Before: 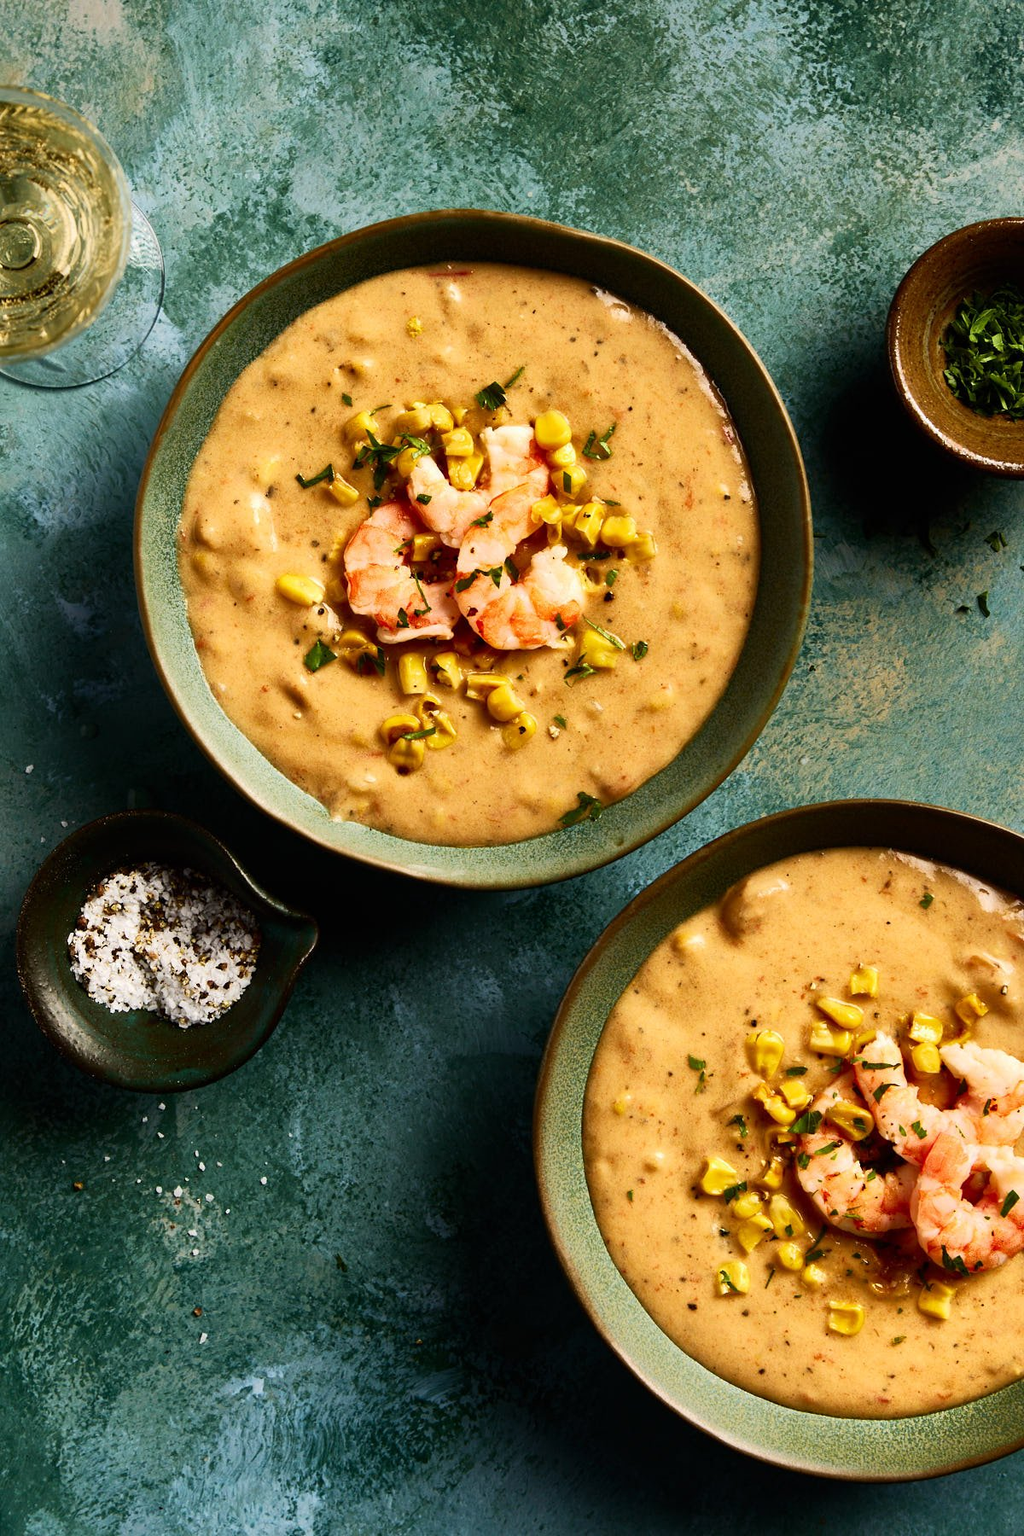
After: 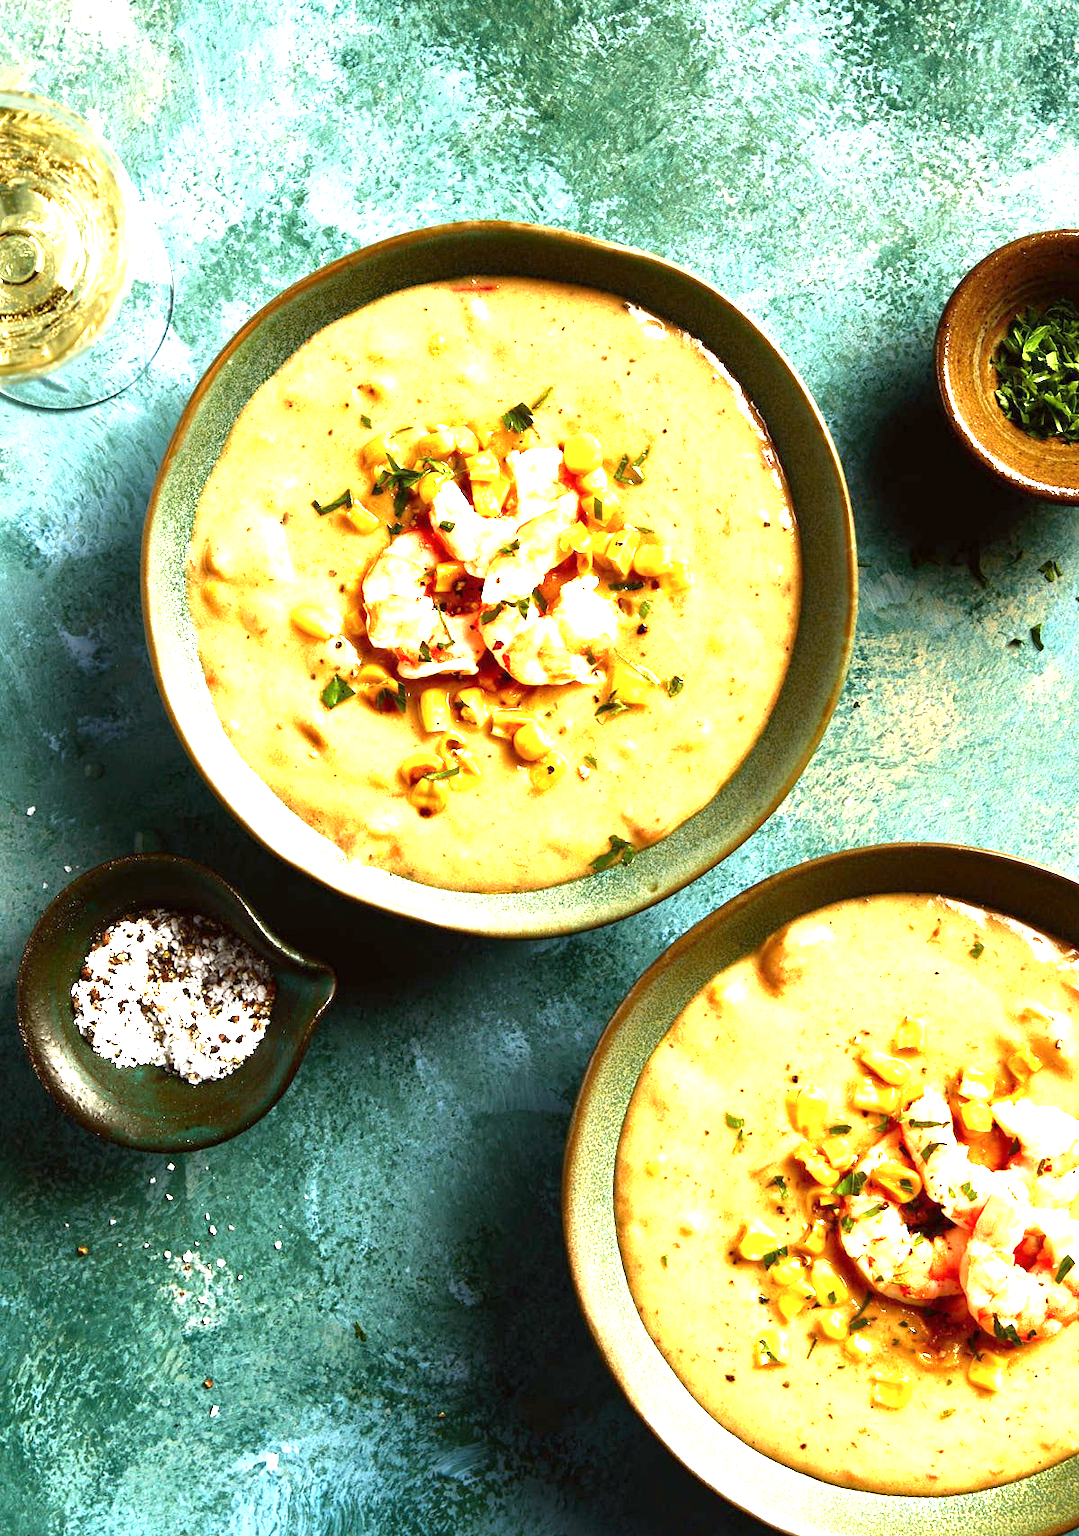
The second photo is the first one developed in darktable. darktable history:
color correction: highlights a* -2.88, highlights b* -2.21, shadows a* 2.03, shadows b* 2.78
crop and rotate: top 0.013%, bottom 5.152%
exposure: black level correction 0, exposure 1.915 EV, compensate highlight preservation false
